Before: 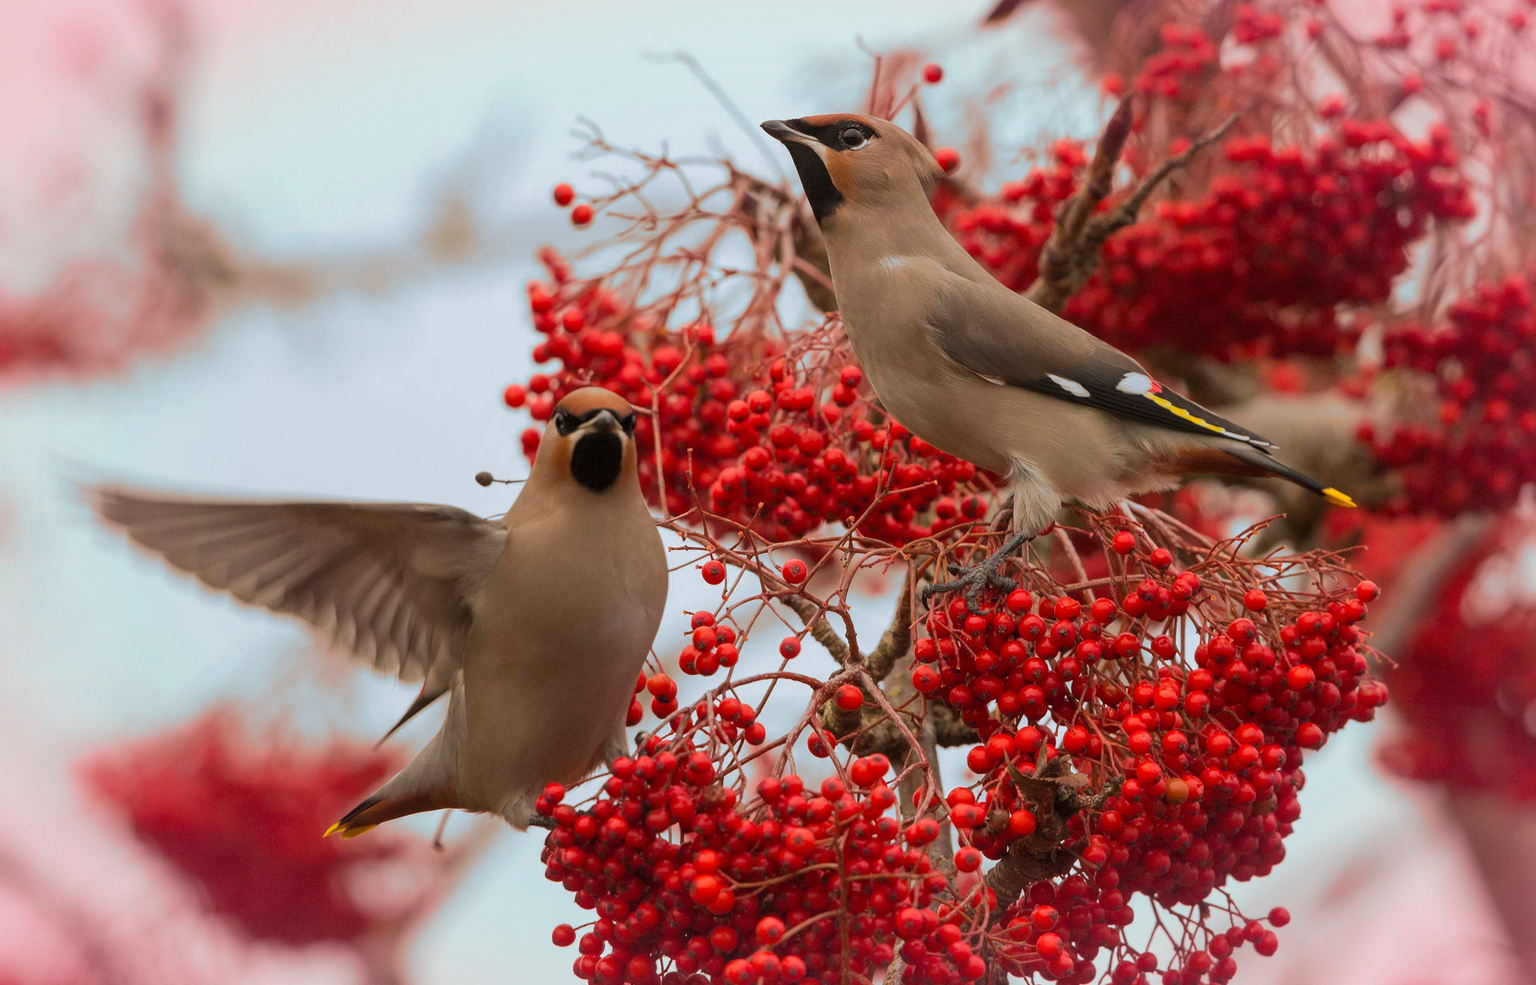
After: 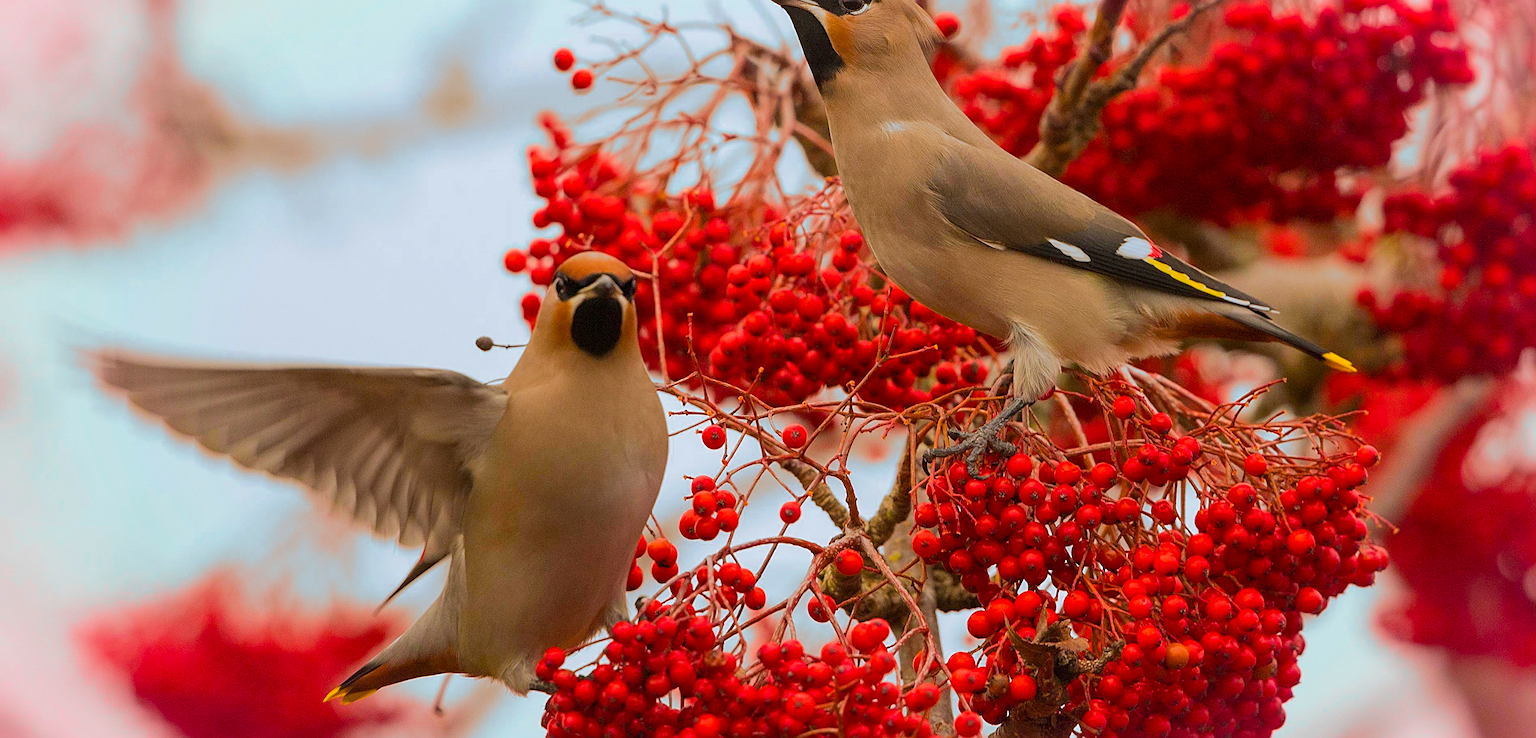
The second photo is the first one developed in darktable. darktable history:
color balance rgb: perceptual saturation grading › global saturation 25%, perceptual brilliance grading › mid-tones 10%, perceptual brilliance grading › shadows 15%, global vibrance 20%
crop: top 13.819%, bottom 11.169%
sharpen: on, module defaults
